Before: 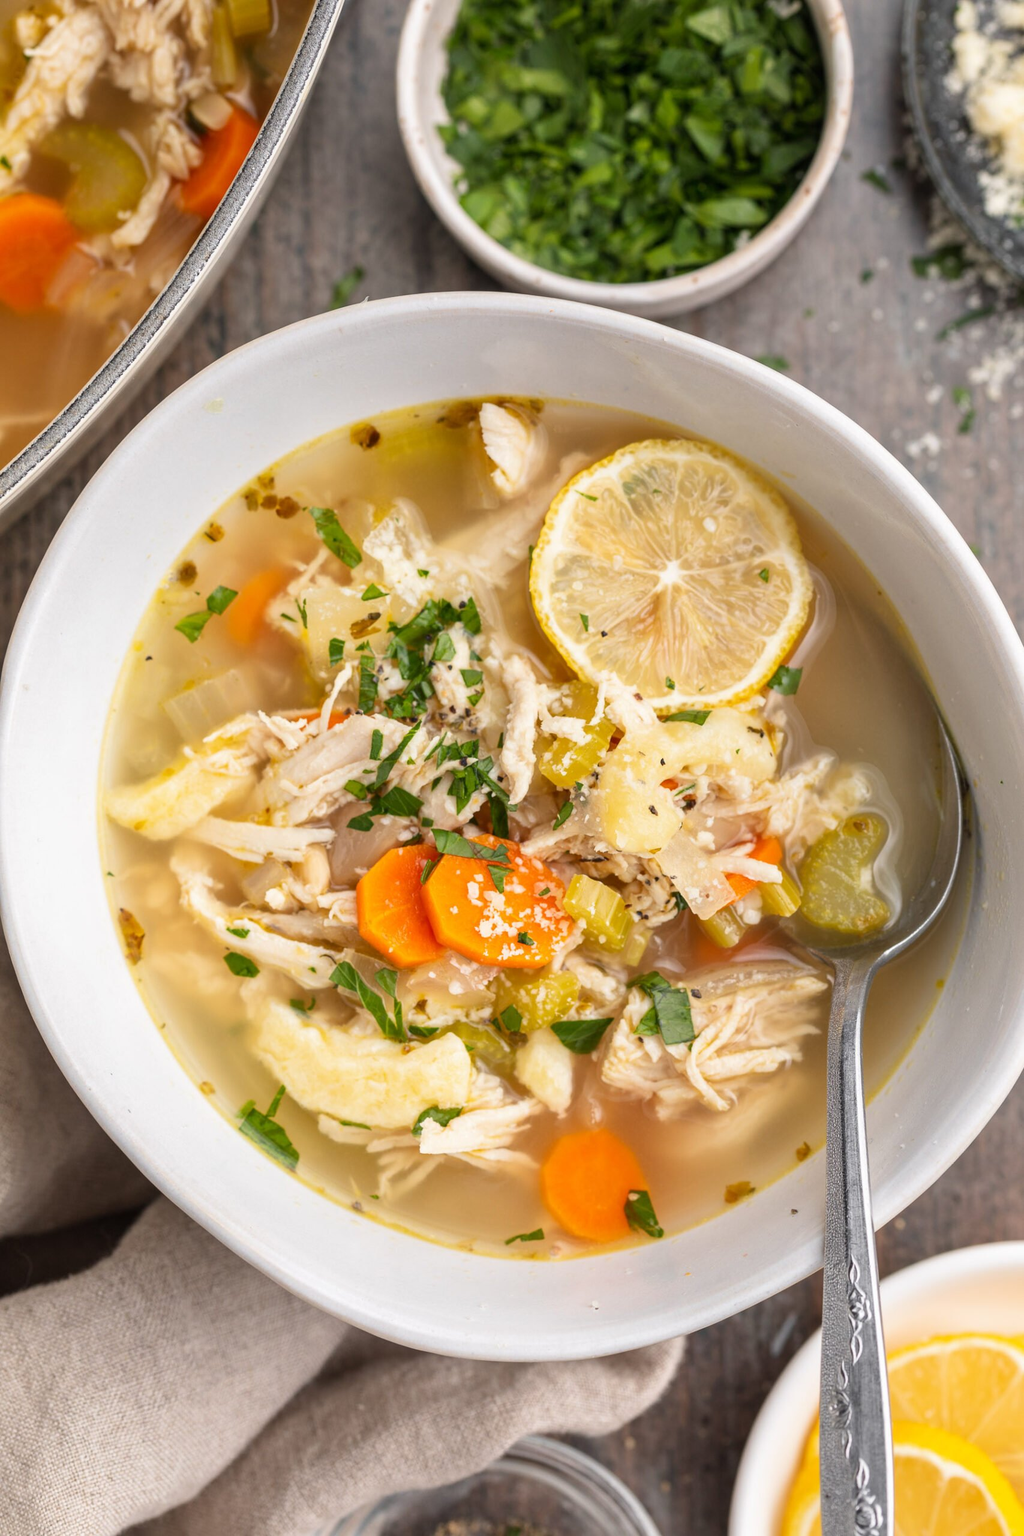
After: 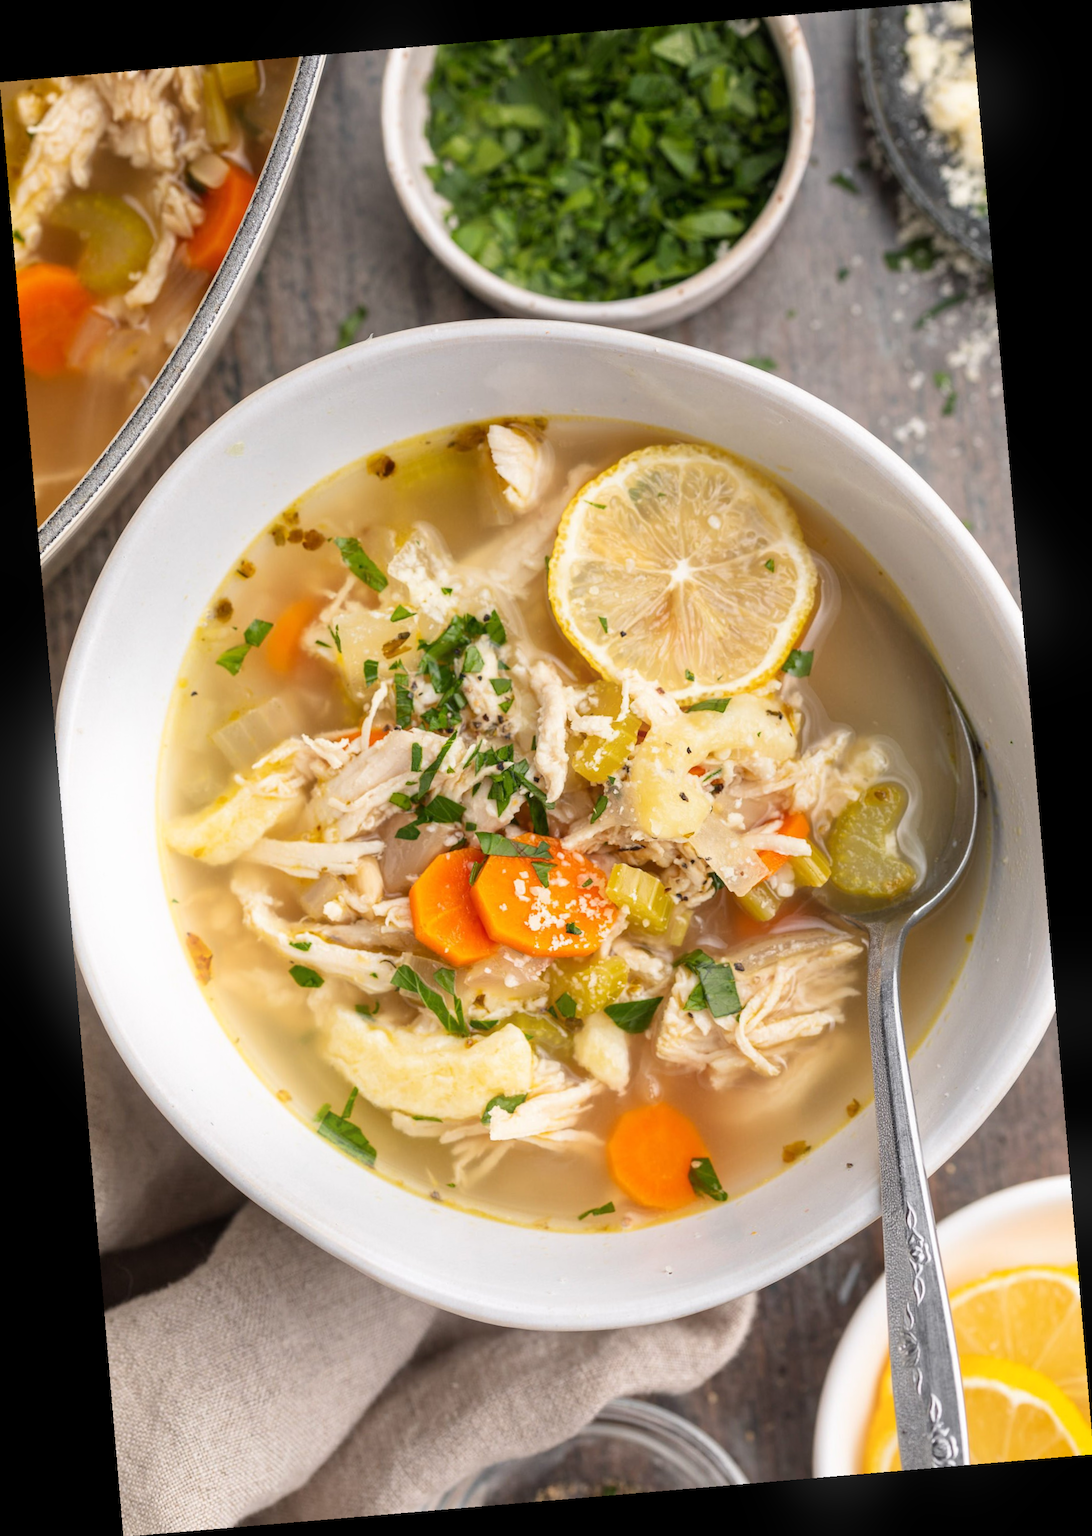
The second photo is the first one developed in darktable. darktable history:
rotate and perspective: rotation -4.86°, automatic cropping off
bloom: size 13.65%, threshold 98.39%, strength 4.82%
